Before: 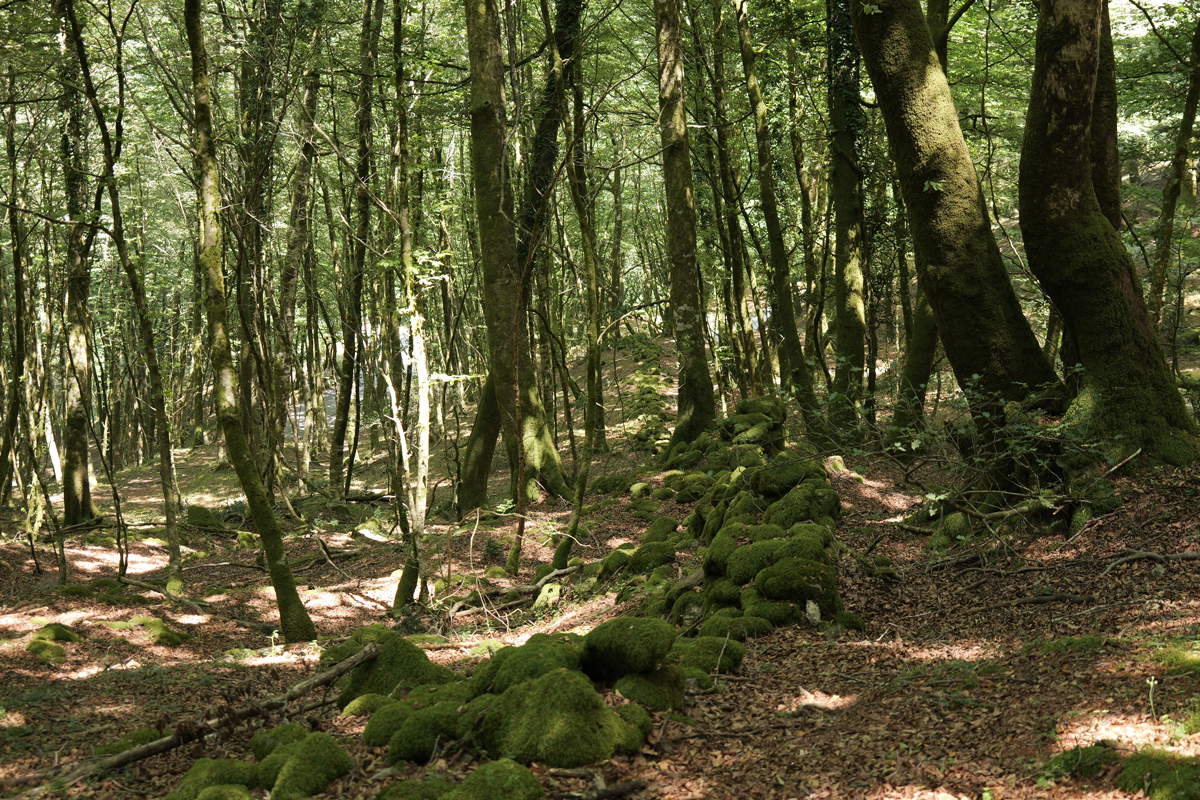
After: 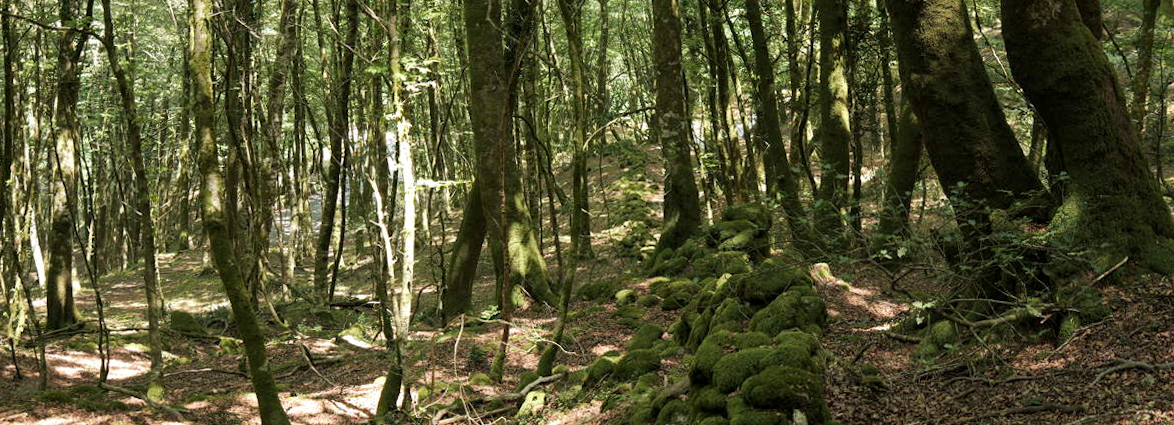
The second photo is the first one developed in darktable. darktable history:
crop and rotate: top 23.043%, bottom 23.437%
local contrast: highlights 100%, shadows 100%, detail 120%, midtone range 0.2
rotate and perspective: rotation 0.226°, lens shift (vertical) -0.042, crop left 0.023, crop right 0.982, crop top 0.006, crop bottom 0.994
